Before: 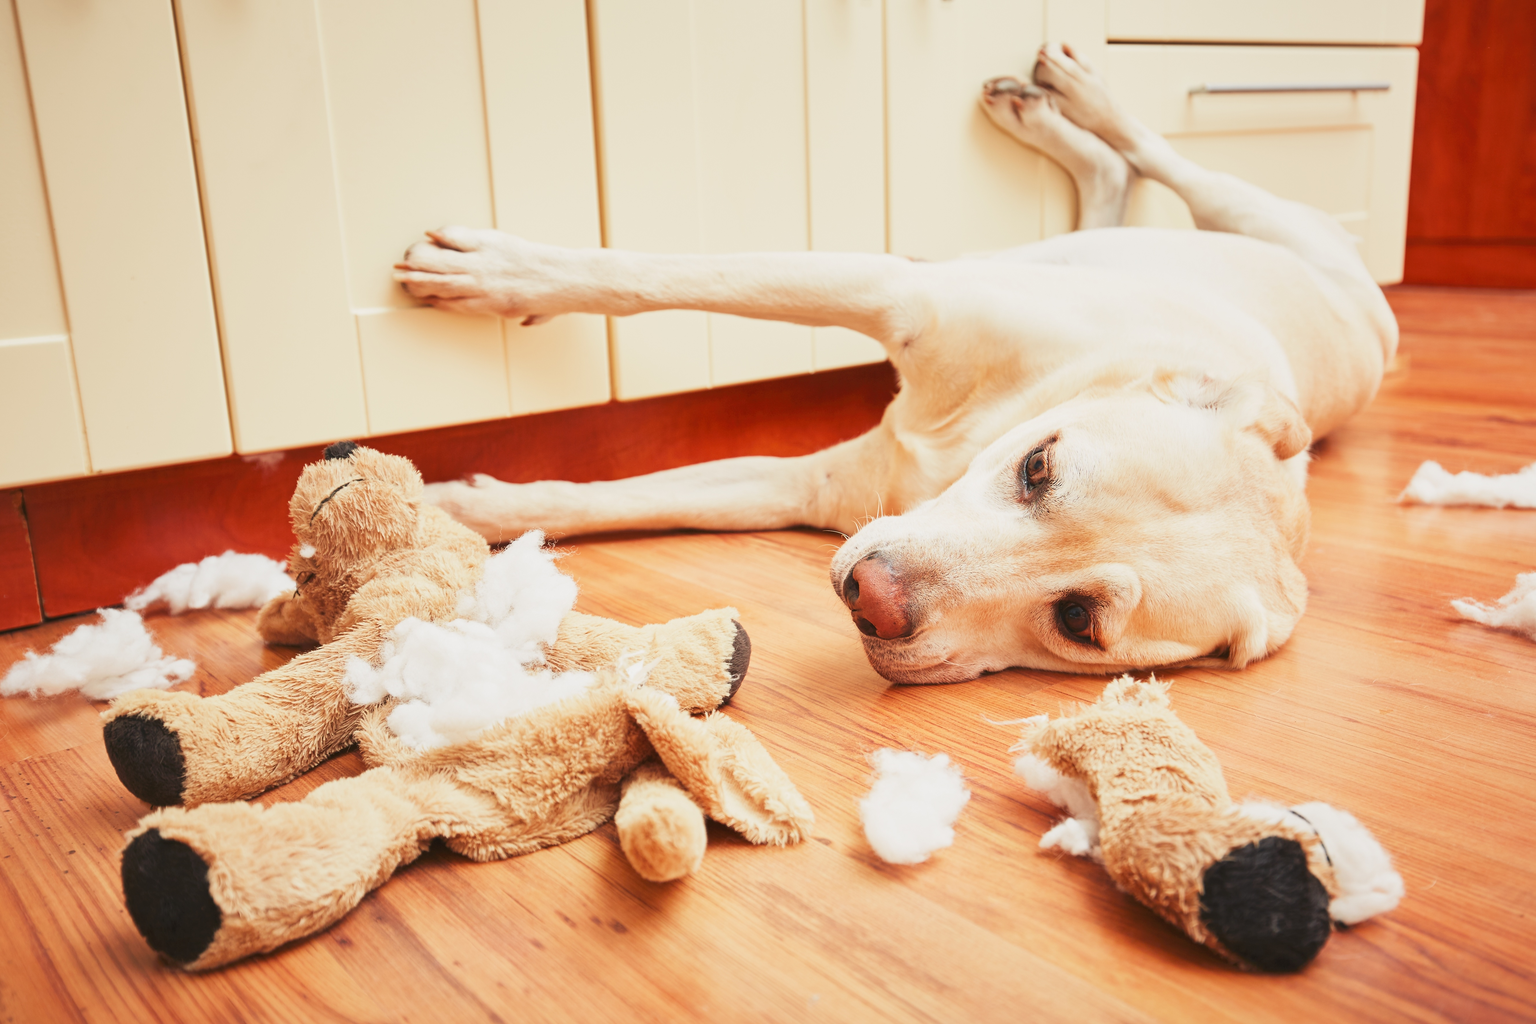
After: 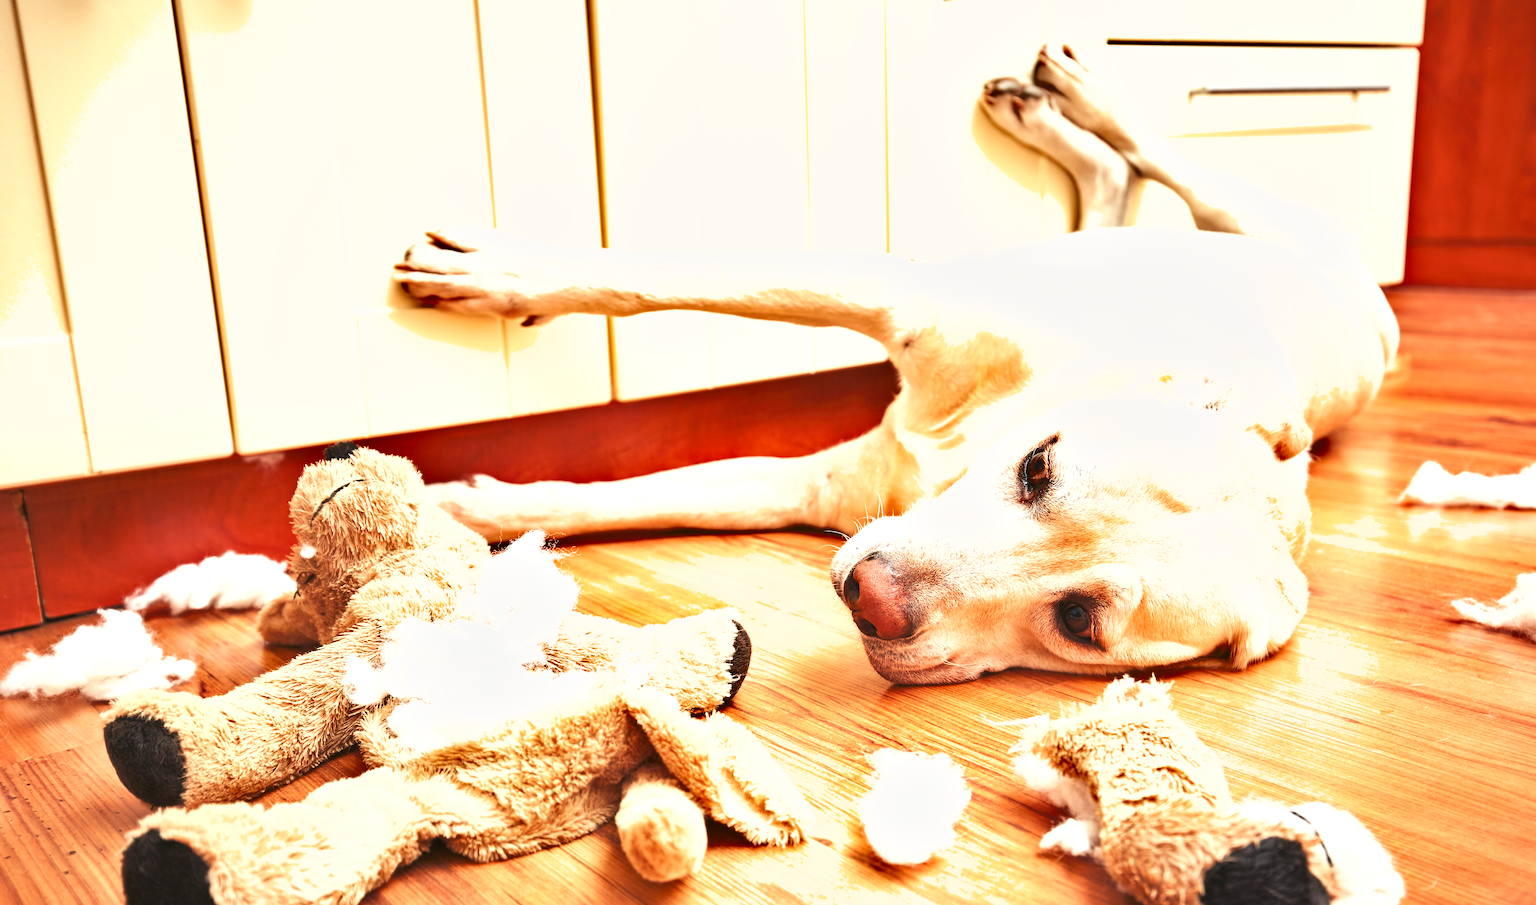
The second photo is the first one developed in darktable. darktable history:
levels: mode automatic, levels [0, 0.445, 1]
shadows and highlights: shadows 6.18, soften with gaussian
tone equalizer: -8 EV -0.734 EV, -7 EV -0.717 EV, -6 EV -0.569 EV, -5 EV -0.416 EV, -3 EV 0.367 EV, -2 EV 0.6 EV, -1 EV 0.682 EV, +0 EV 0.72 EV
crop and rotate: top 0%, bottom 11.594%
